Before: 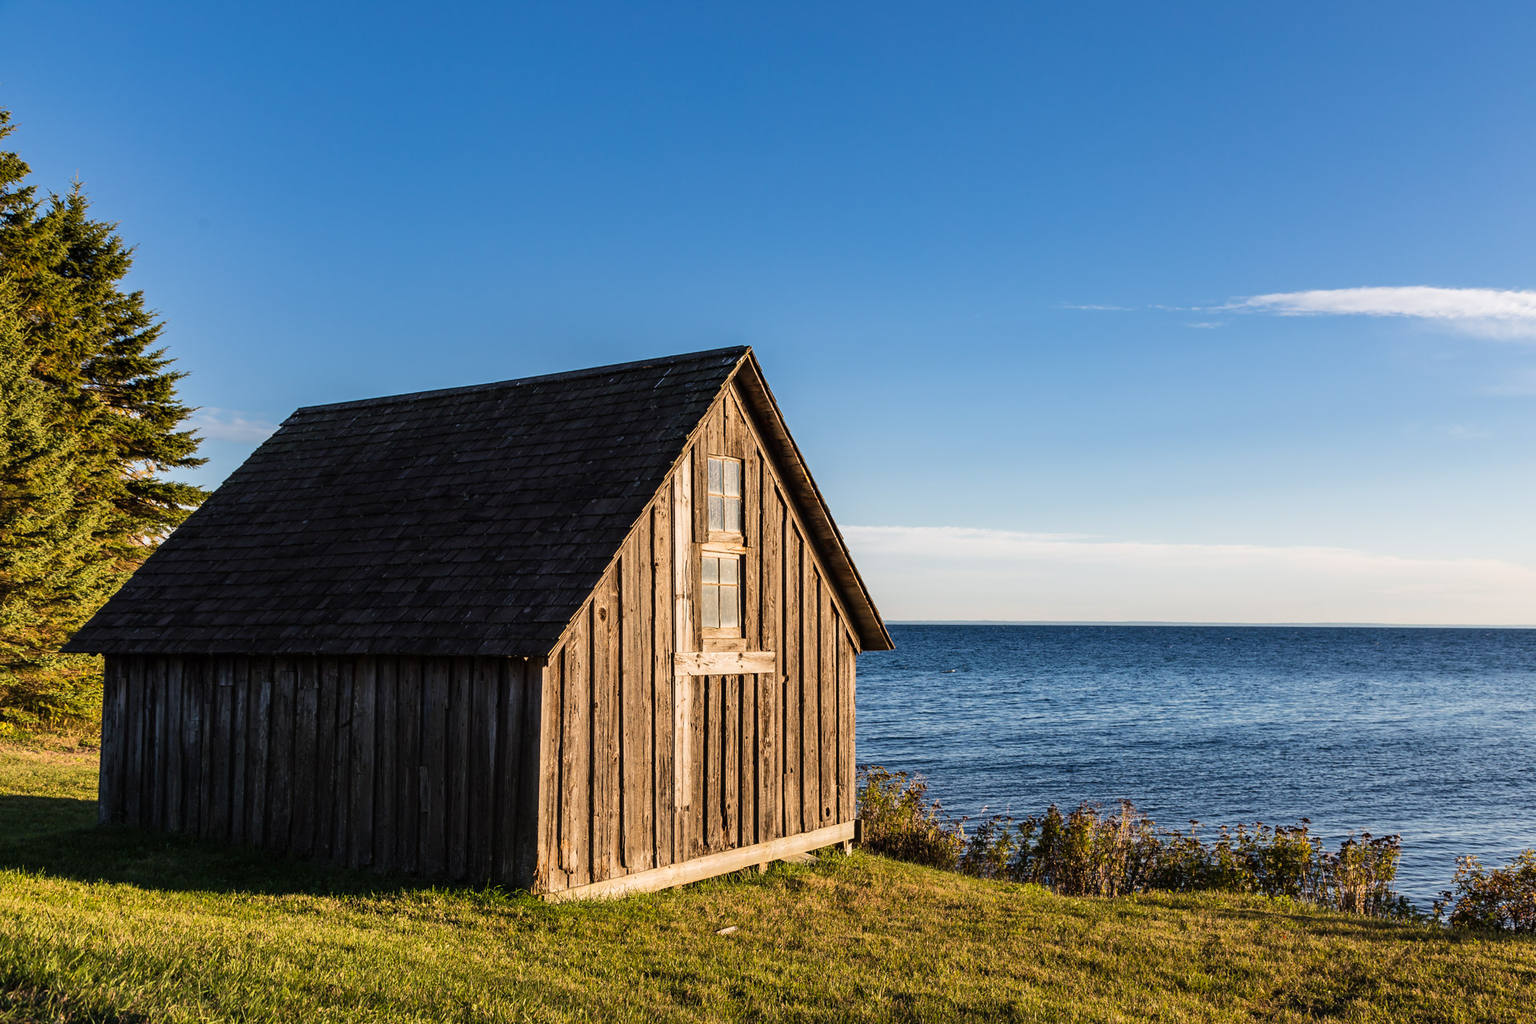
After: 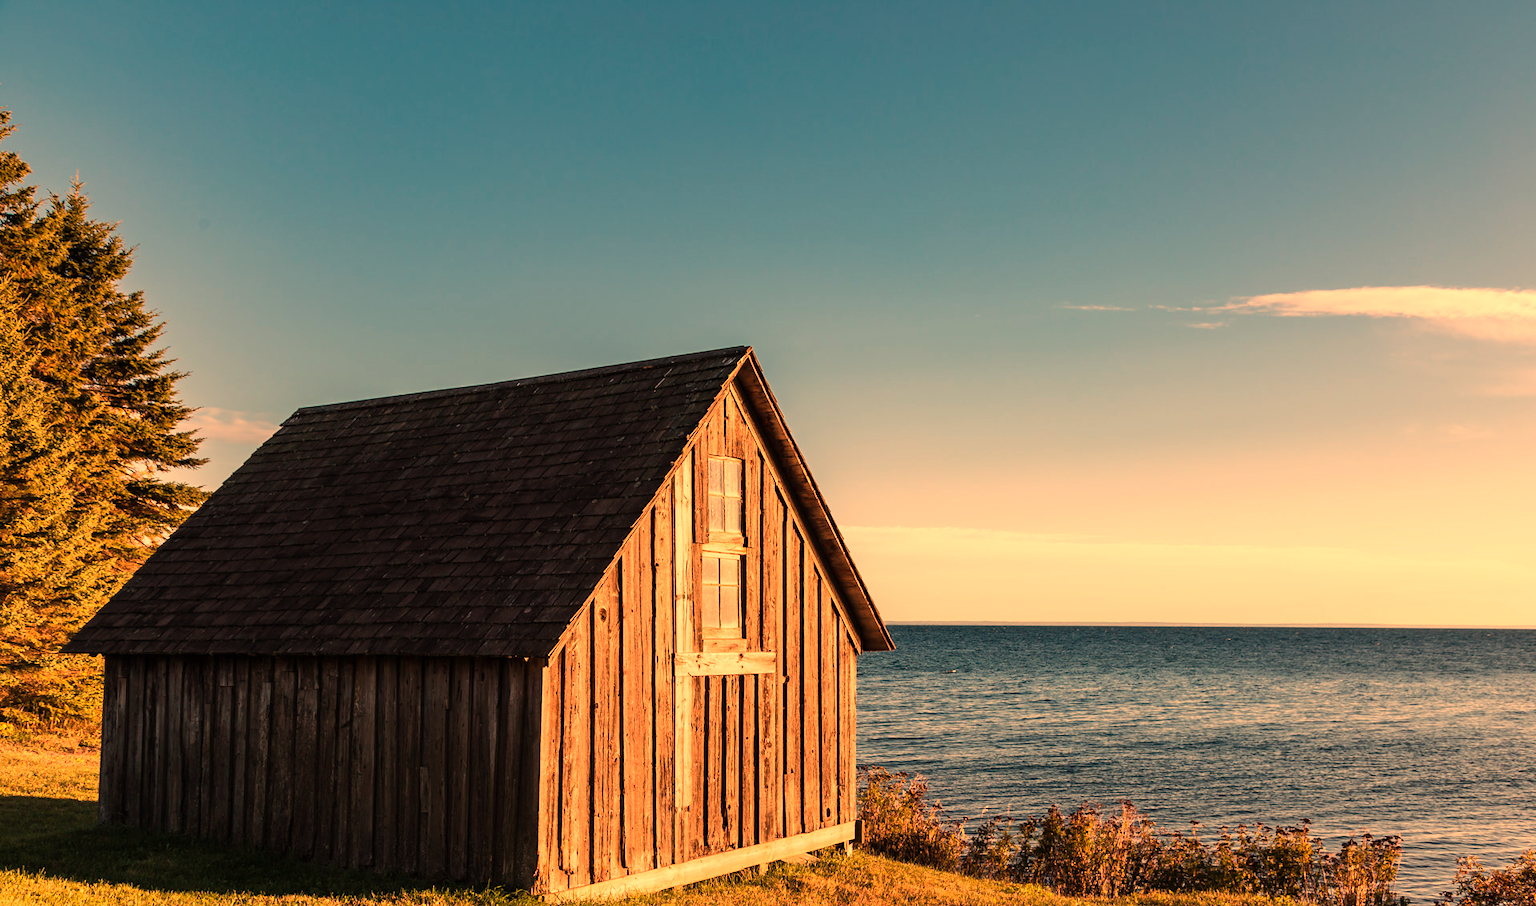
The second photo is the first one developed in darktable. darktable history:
white balance: red 1.467, blue 0.684
crop and rotate: top 0%, bottom 11.49%
